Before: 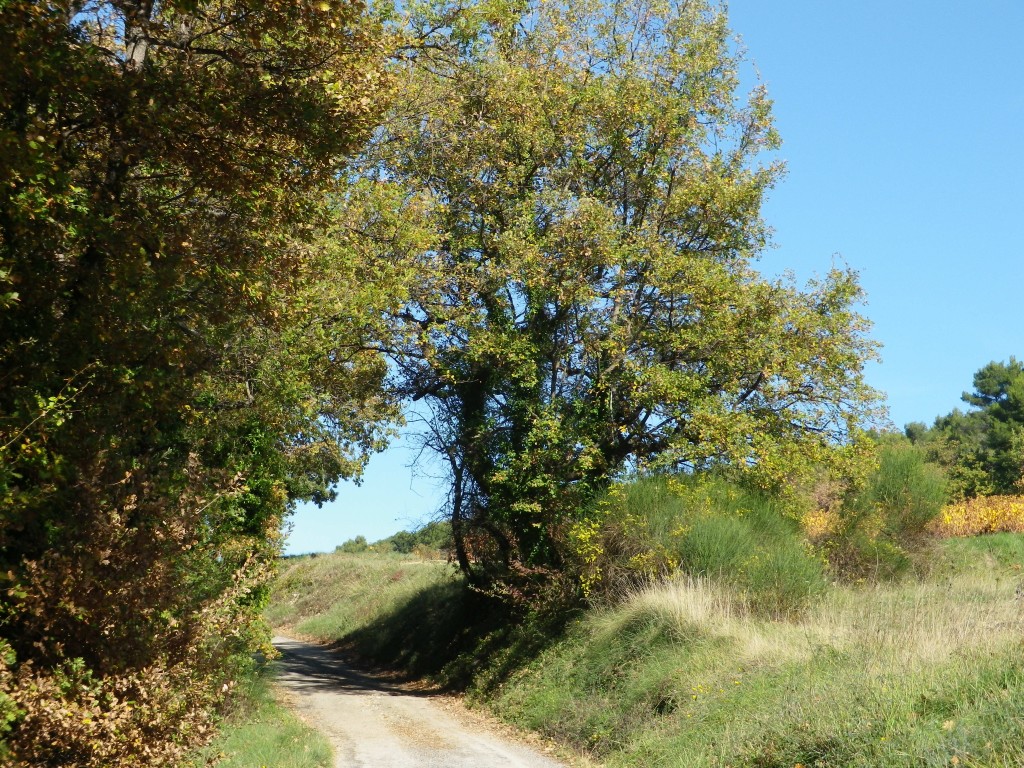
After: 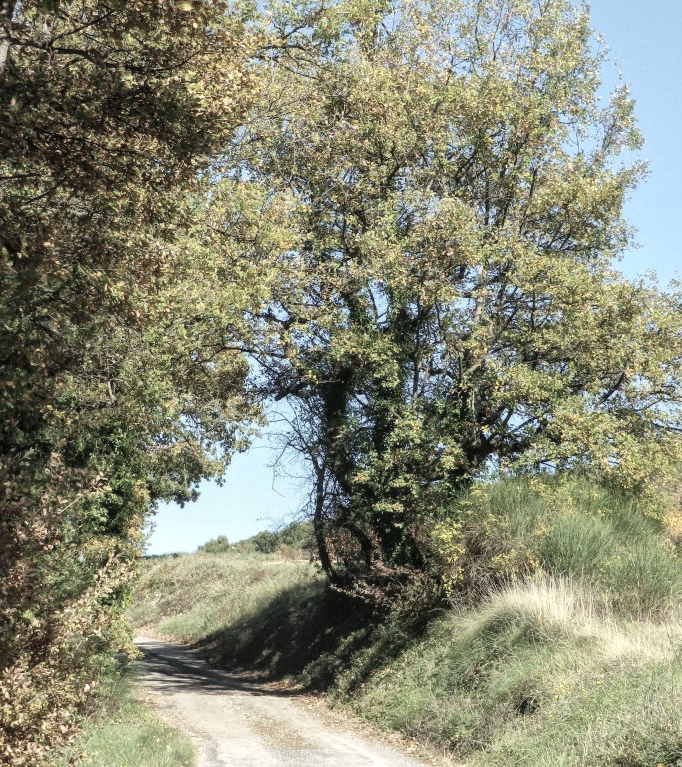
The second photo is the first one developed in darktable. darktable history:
contrast brightness saturation: contrast -0.05, saturation -0.41
global tonemap: drago (1, 100), detail 1
local contrast: on, module defaults
crop and rotate: left 13.537%, right 19.796%
